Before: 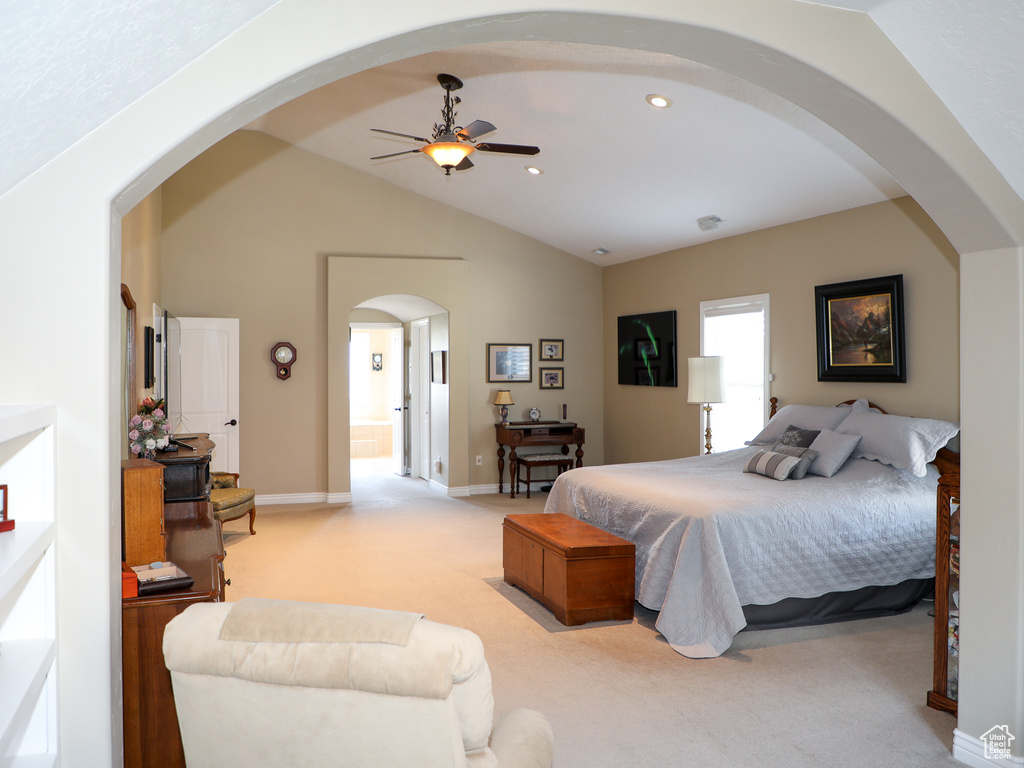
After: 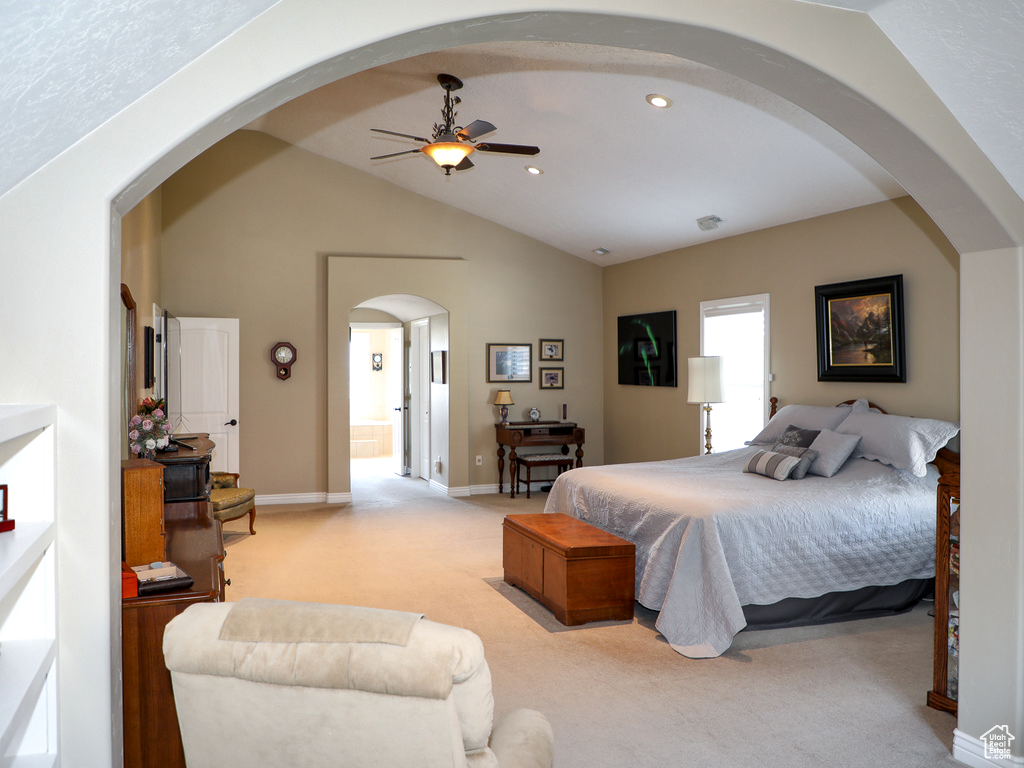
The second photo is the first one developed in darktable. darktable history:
shadows and highlights: low approximation 0.01, soften with gaussian
local contrast: highlights 103%, shadows 100%, detail 119%, midtone range 0.2
